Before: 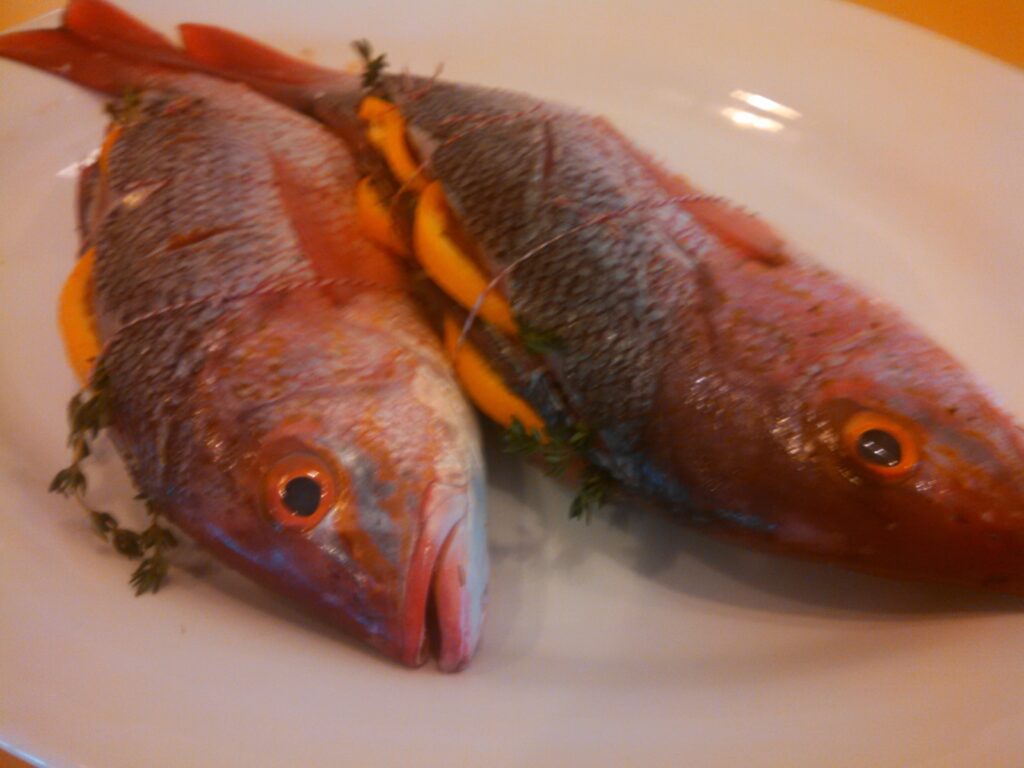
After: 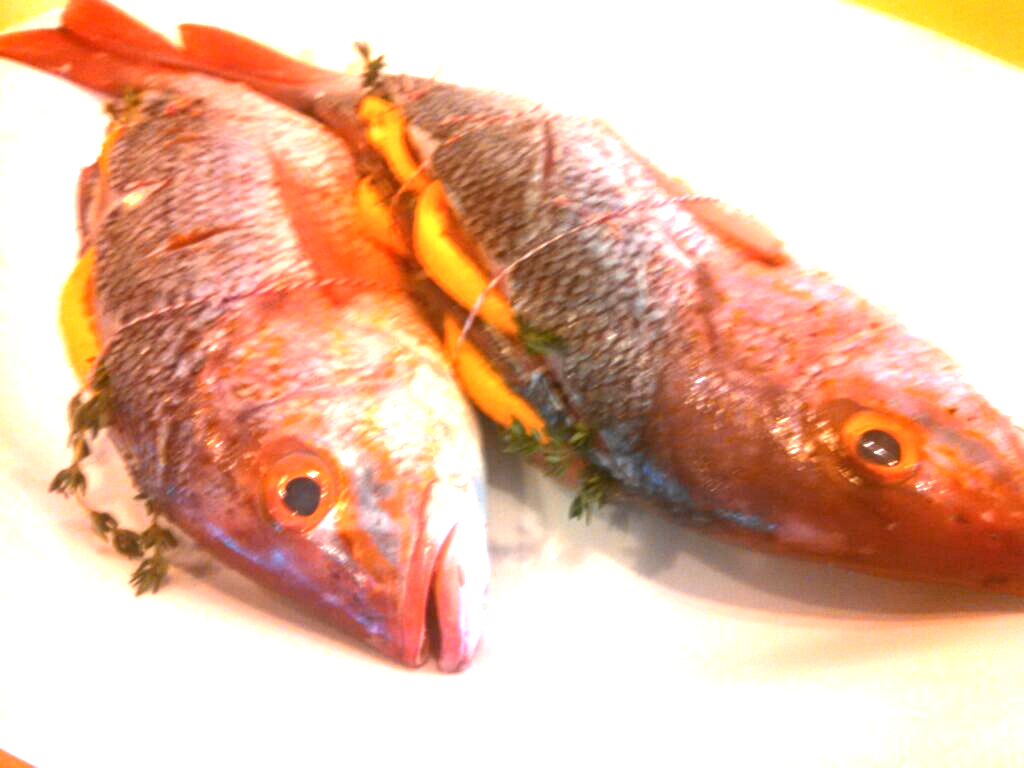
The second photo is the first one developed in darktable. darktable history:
exposure: black level correction 0, exposure 2.138 EV, compensate exposure bias true, compensate highlight preservation false
local contrast: detail 130%
tone equalizer: -7 EV 0.13 EV, smoothing diameter 25%, edges refinement/feathering 10, preserve details guided filter
